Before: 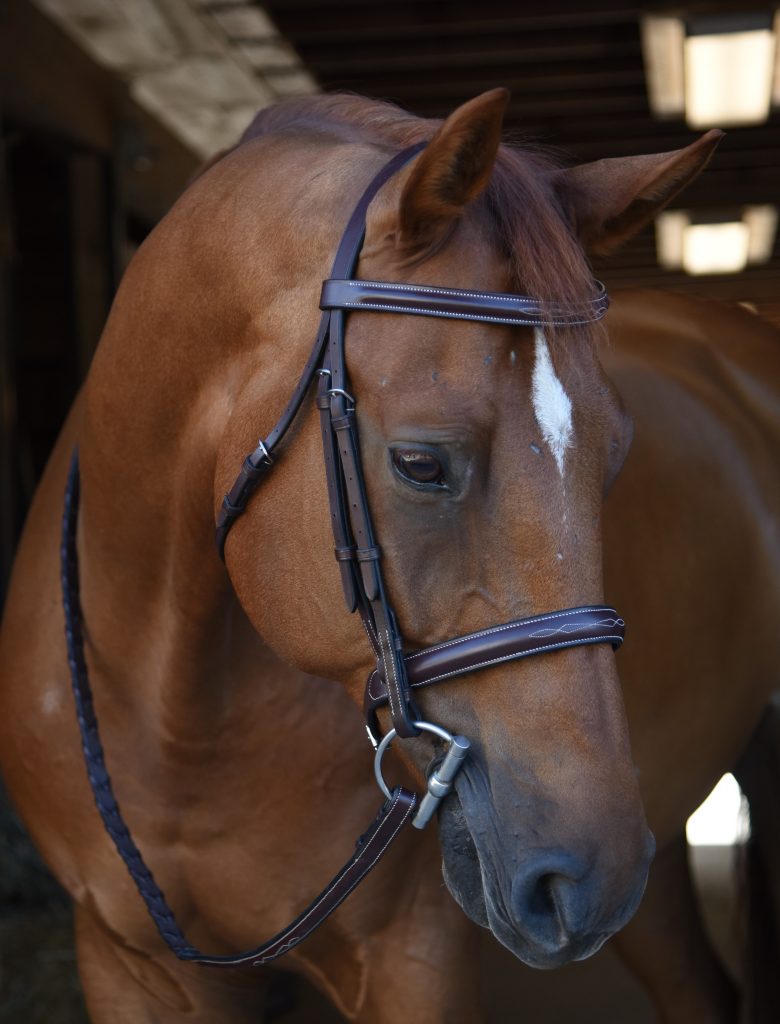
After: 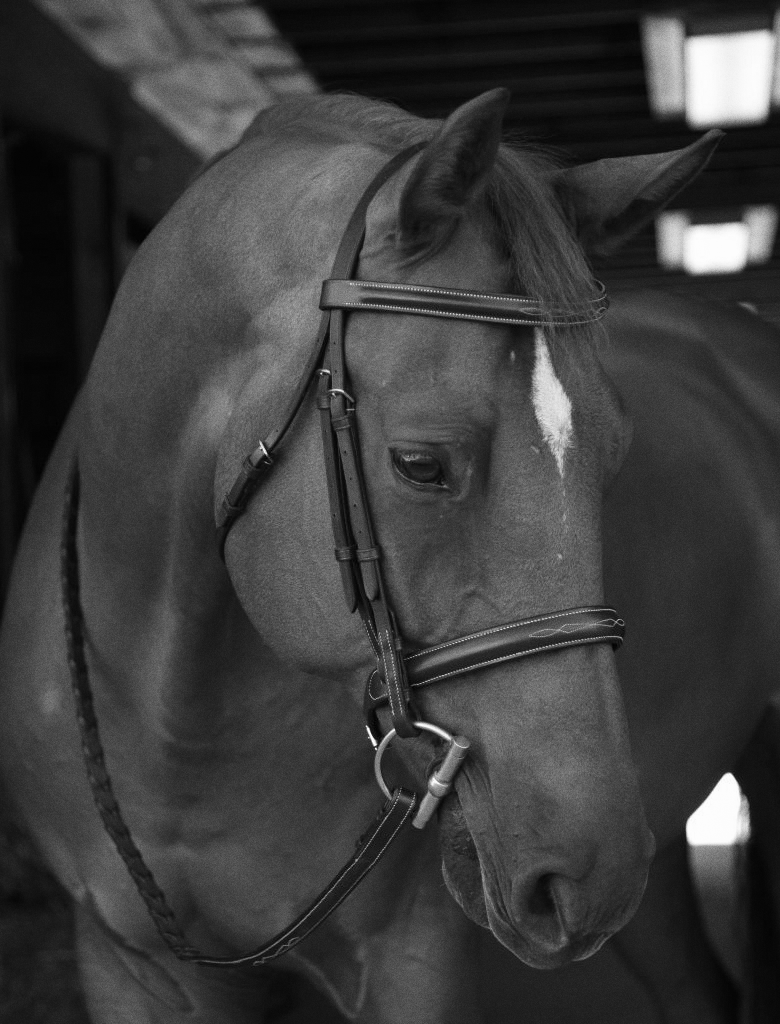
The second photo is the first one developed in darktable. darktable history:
monochrome: a 16.06, b 15.48, size 1
grain: on, module defaults
